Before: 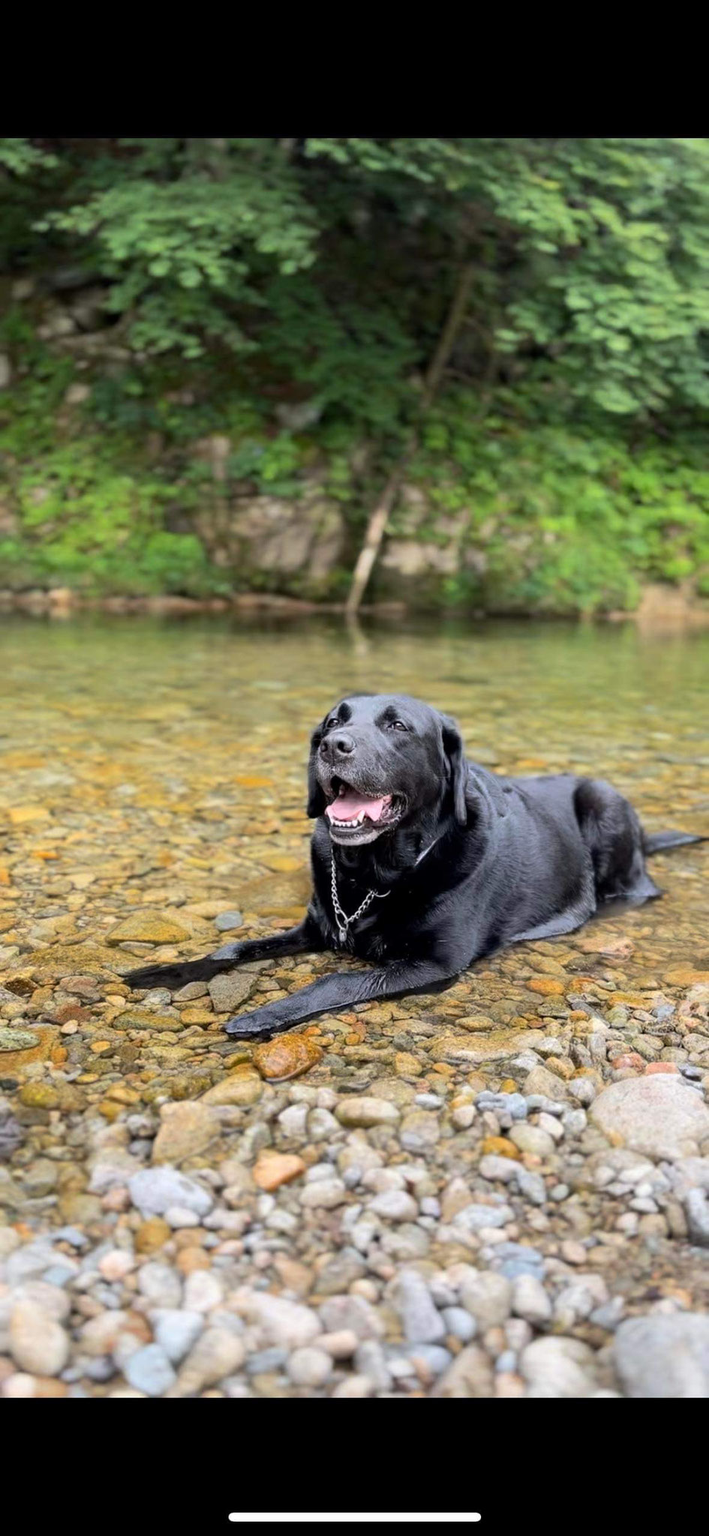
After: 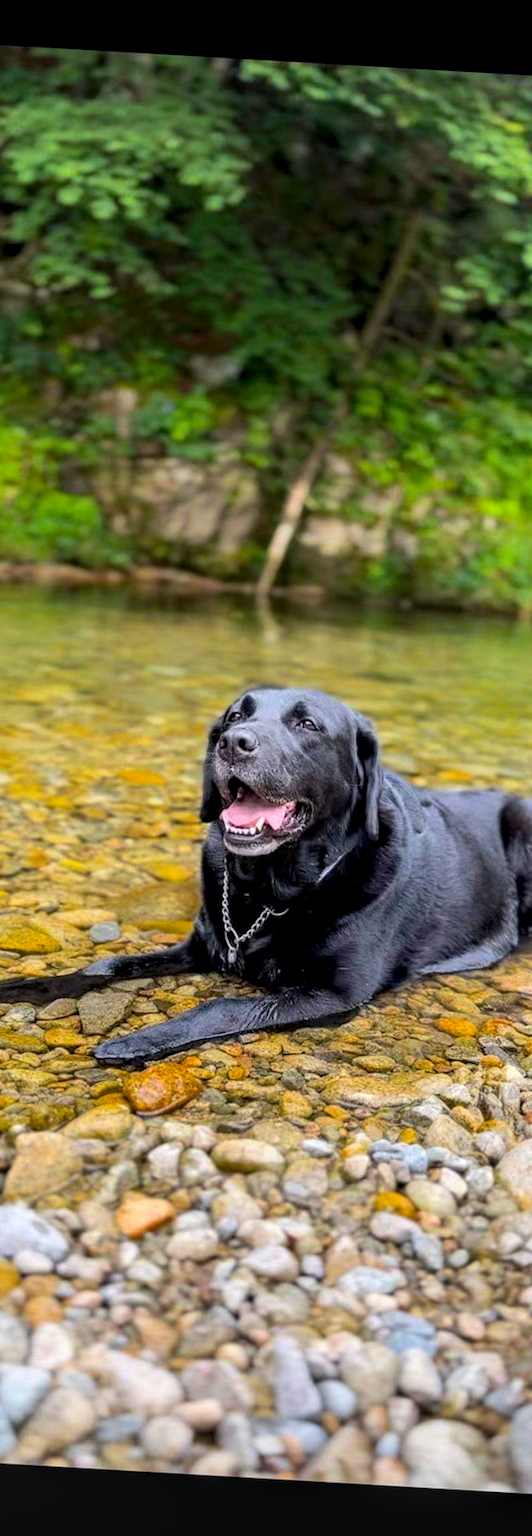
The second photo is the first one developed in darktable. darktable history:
local contrast: on, module defaults
color balance rgb: perceptual saturation grading › global saturation 30.416%, global vibrance 20%
crop and rotate: angle -3.29°, left 13.998%, top 0.024%, right 10.788%, bottom 0.045%
